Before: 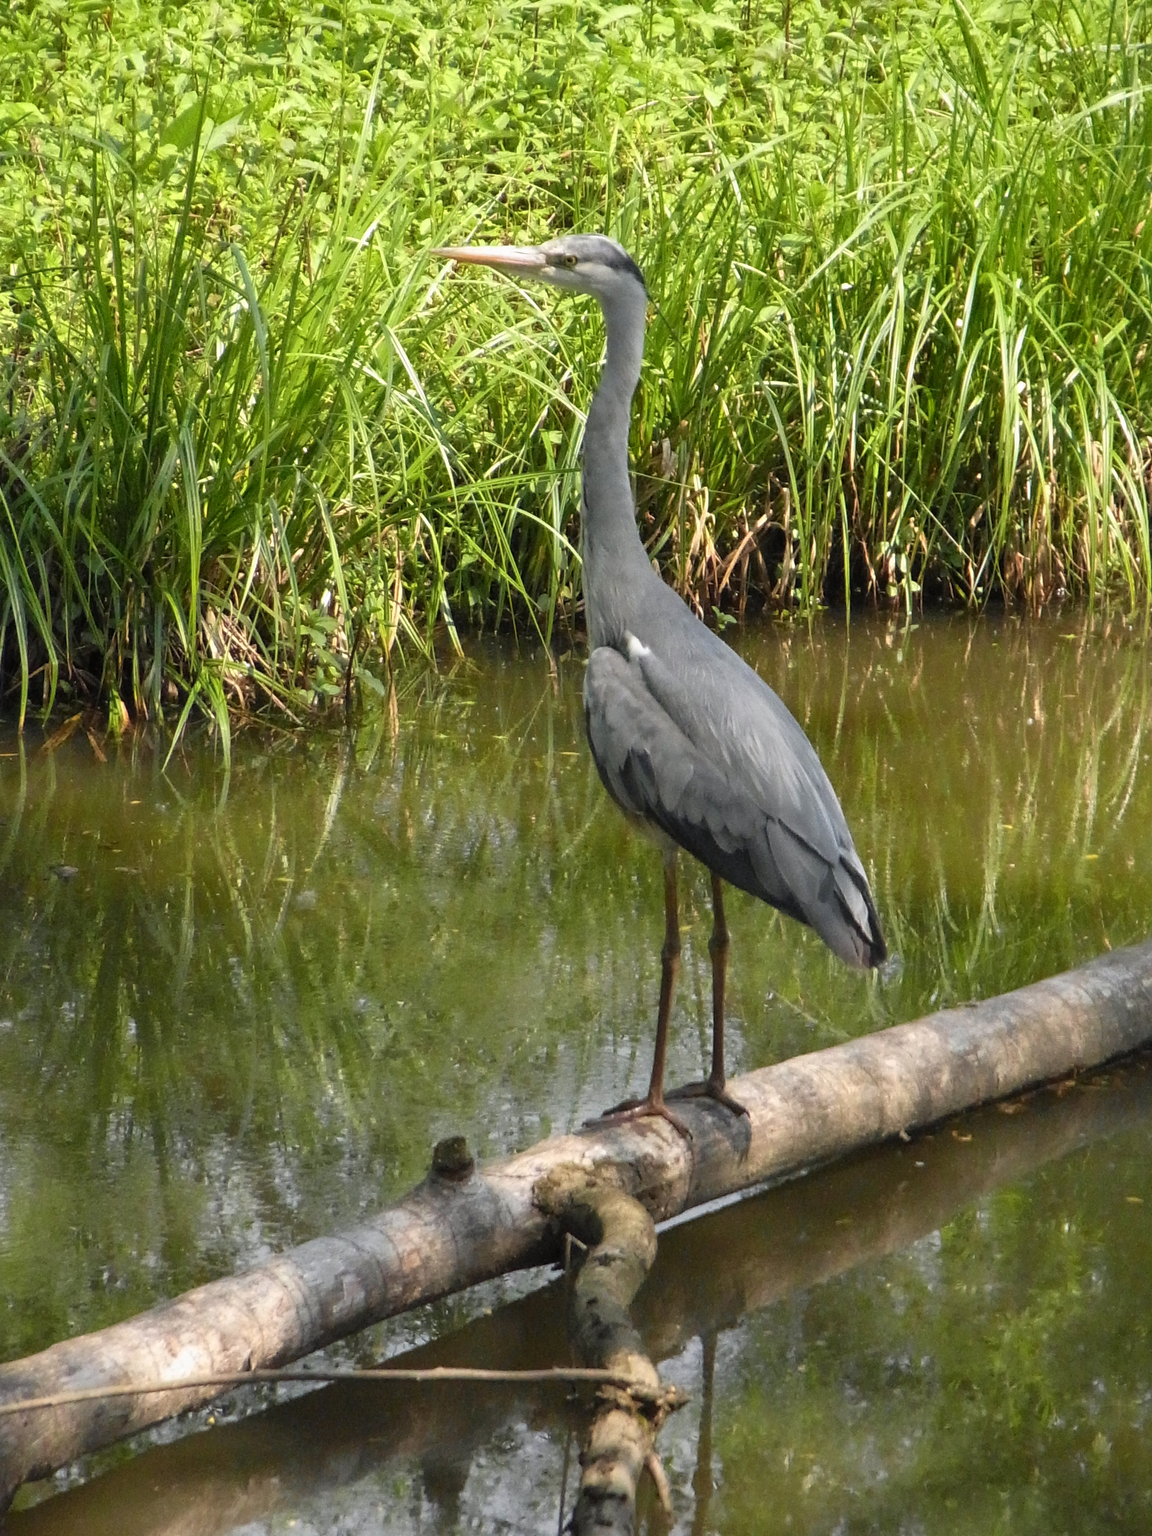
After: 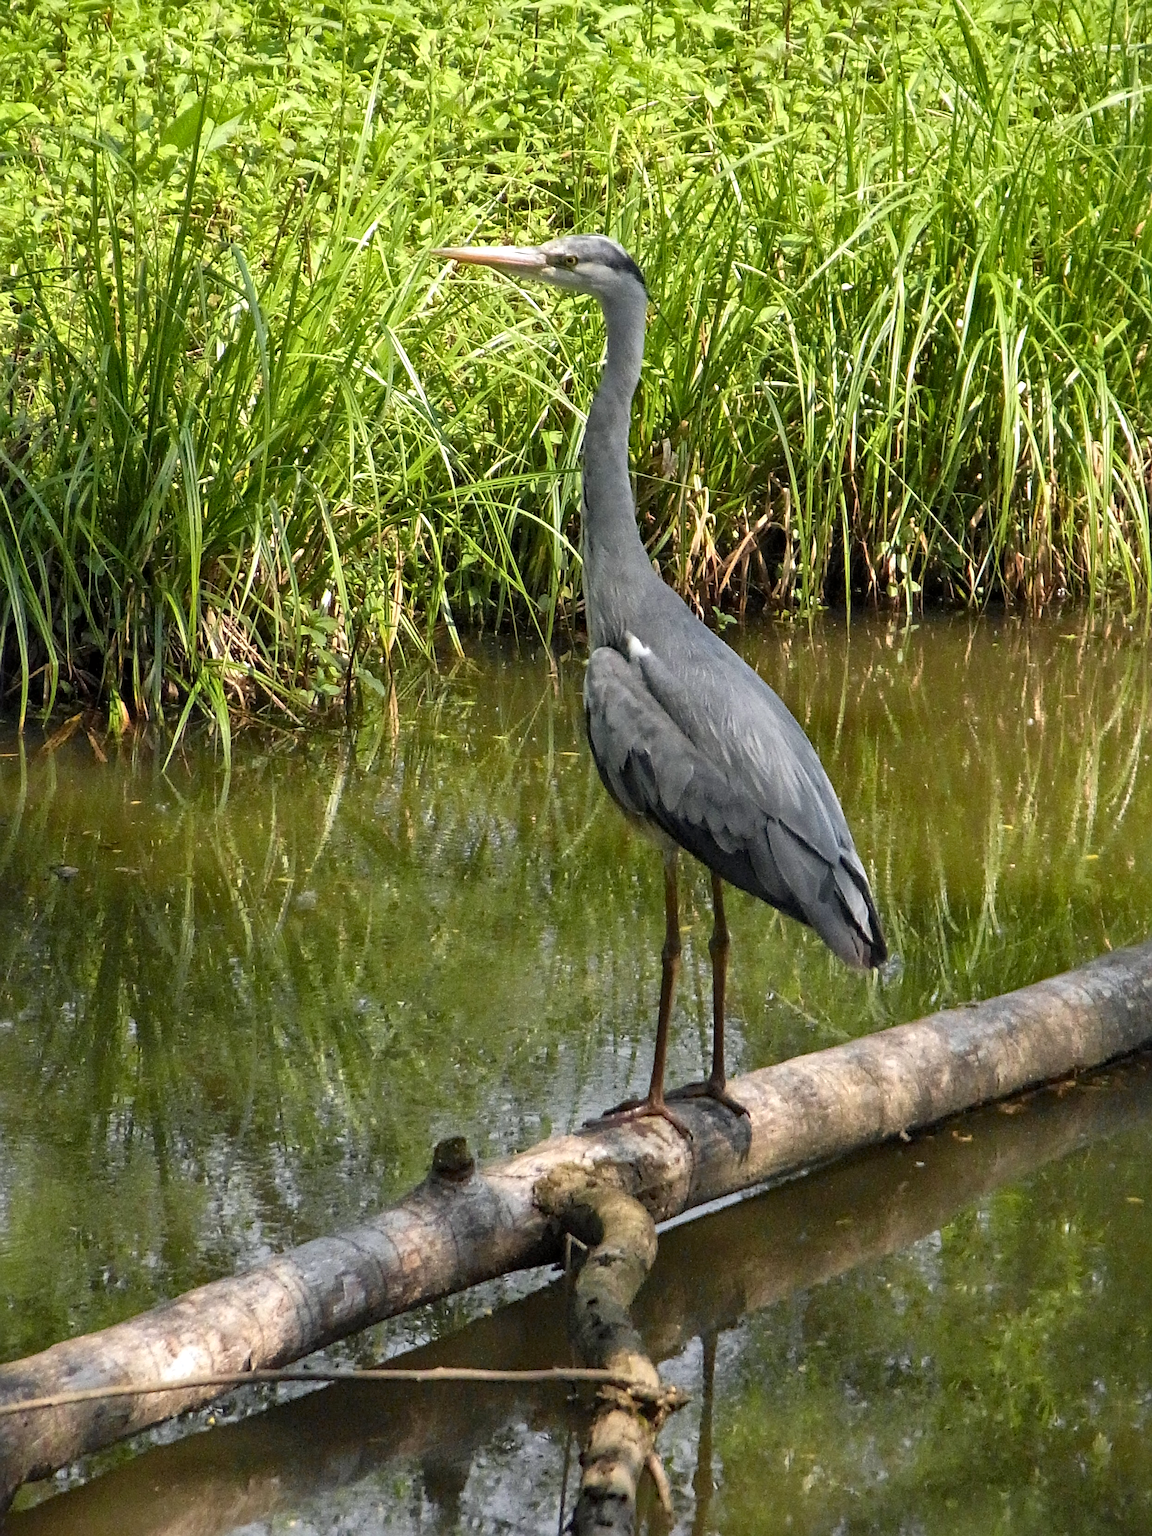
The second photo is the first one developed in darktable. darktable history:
haze removal: adaptive false
local contrast: mode bilateral grid, contrast 20, coarseness 49, detail 132%, midtone range 0.2
sharpen: on, module defaults
